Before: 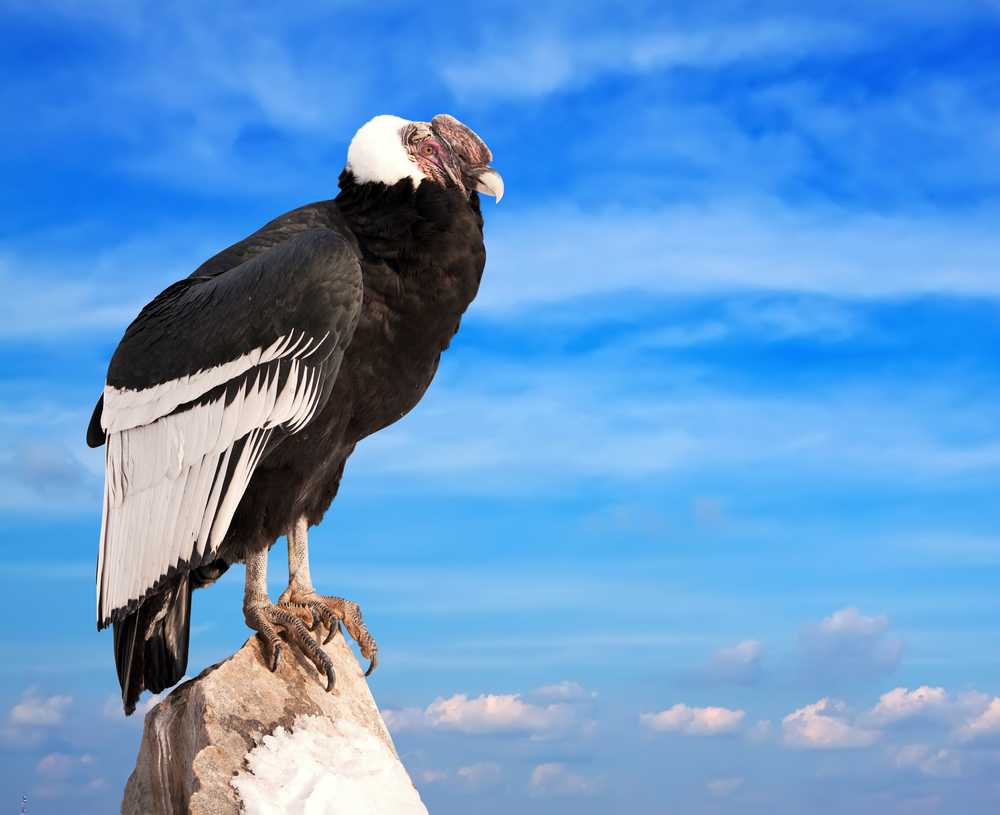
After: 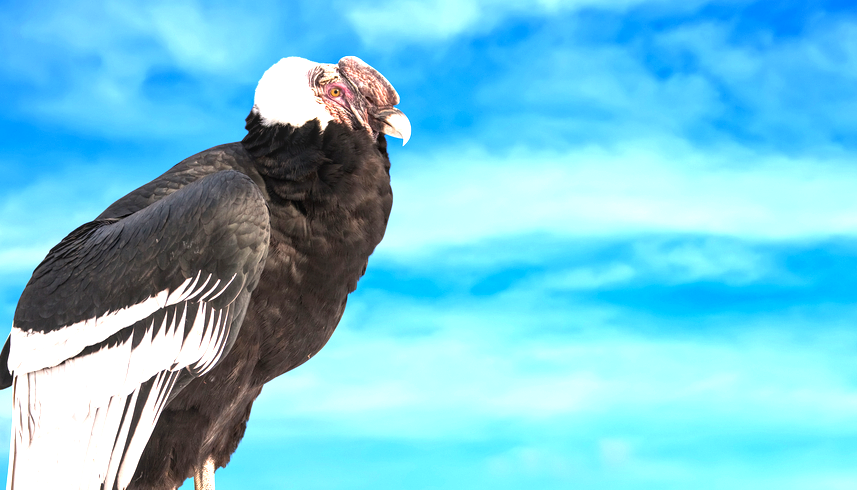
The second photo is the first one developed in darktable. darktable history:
exposure: black level correction 0, exposure 1.104 EV, compensate exposure bias true, compensate highlight preservation false
local contrast: on, module defaults
crop and rotate: left 9.332%, top 7.208%, right 4.941%, bottom 32.569%
